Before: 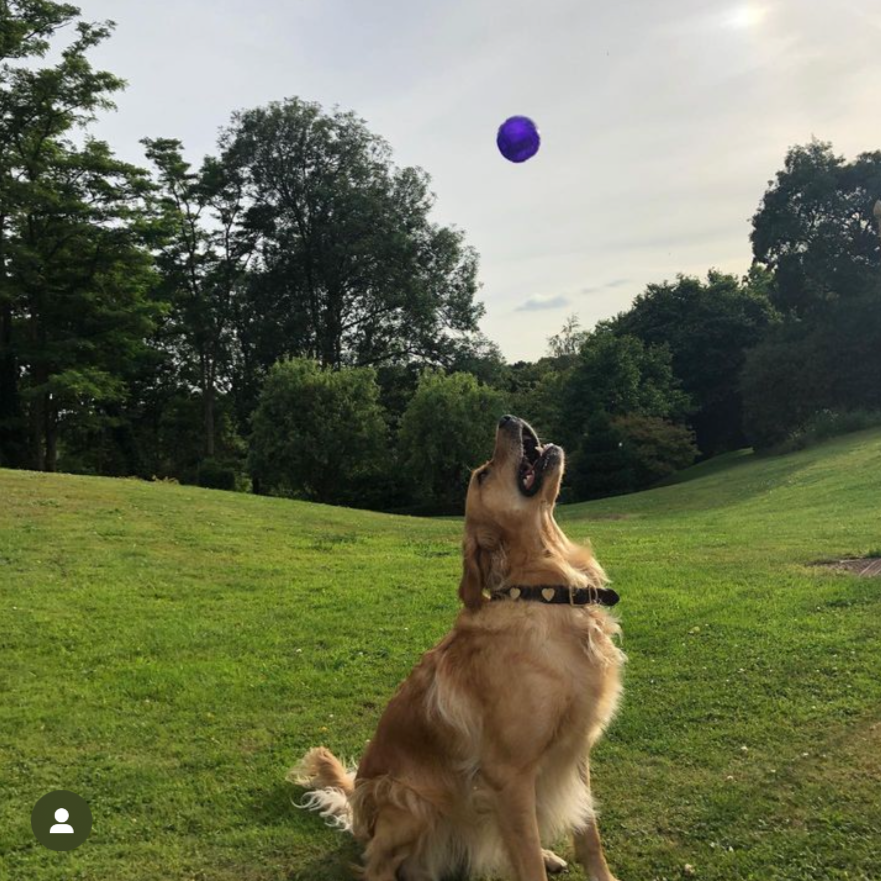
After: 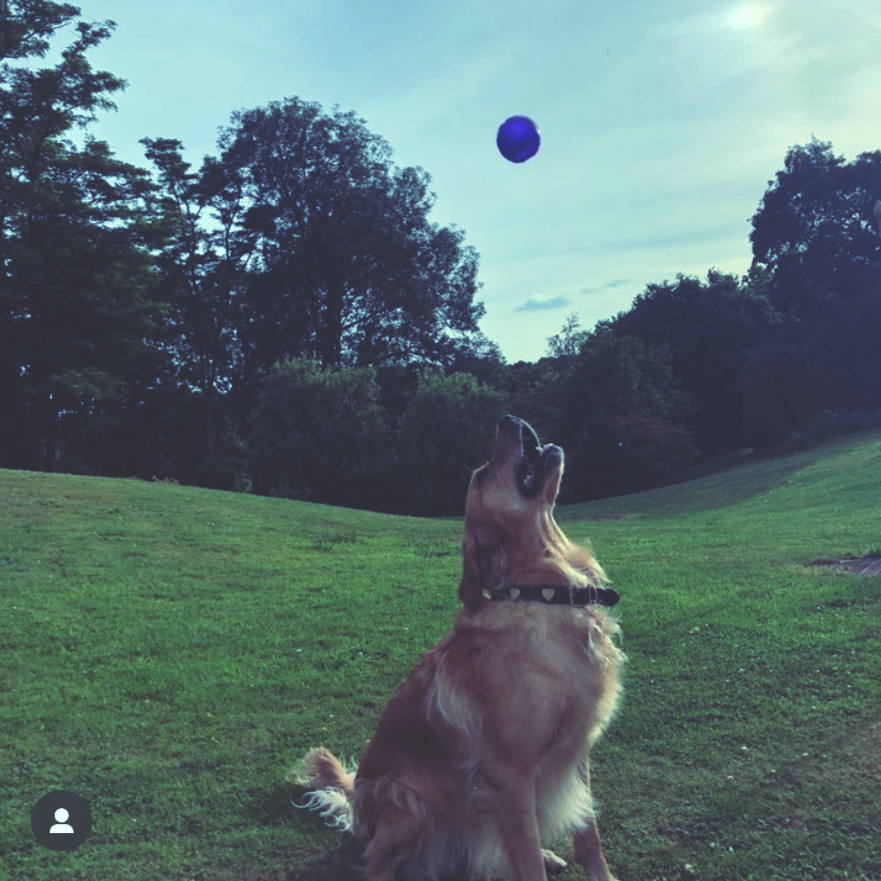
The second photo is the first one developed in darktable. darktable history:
tone equalizer: on, module defaults
rgb curve: curves: ch0 [(0, 0.186) (0.314, 0.284) (0.576, 0.466) (0.805, 0.691) (0.936, 0.886)]; ch1 [(0, 0.186) (0.314, 0.284) (0.581, 0.534) (0.771, 0.746) (0.936, 0.958)]; ch2 [(0, 0.216) (0.275, 0.39) (1, 1)], mode RGB, independent channels, compensate middle gray true, preserve colors none
